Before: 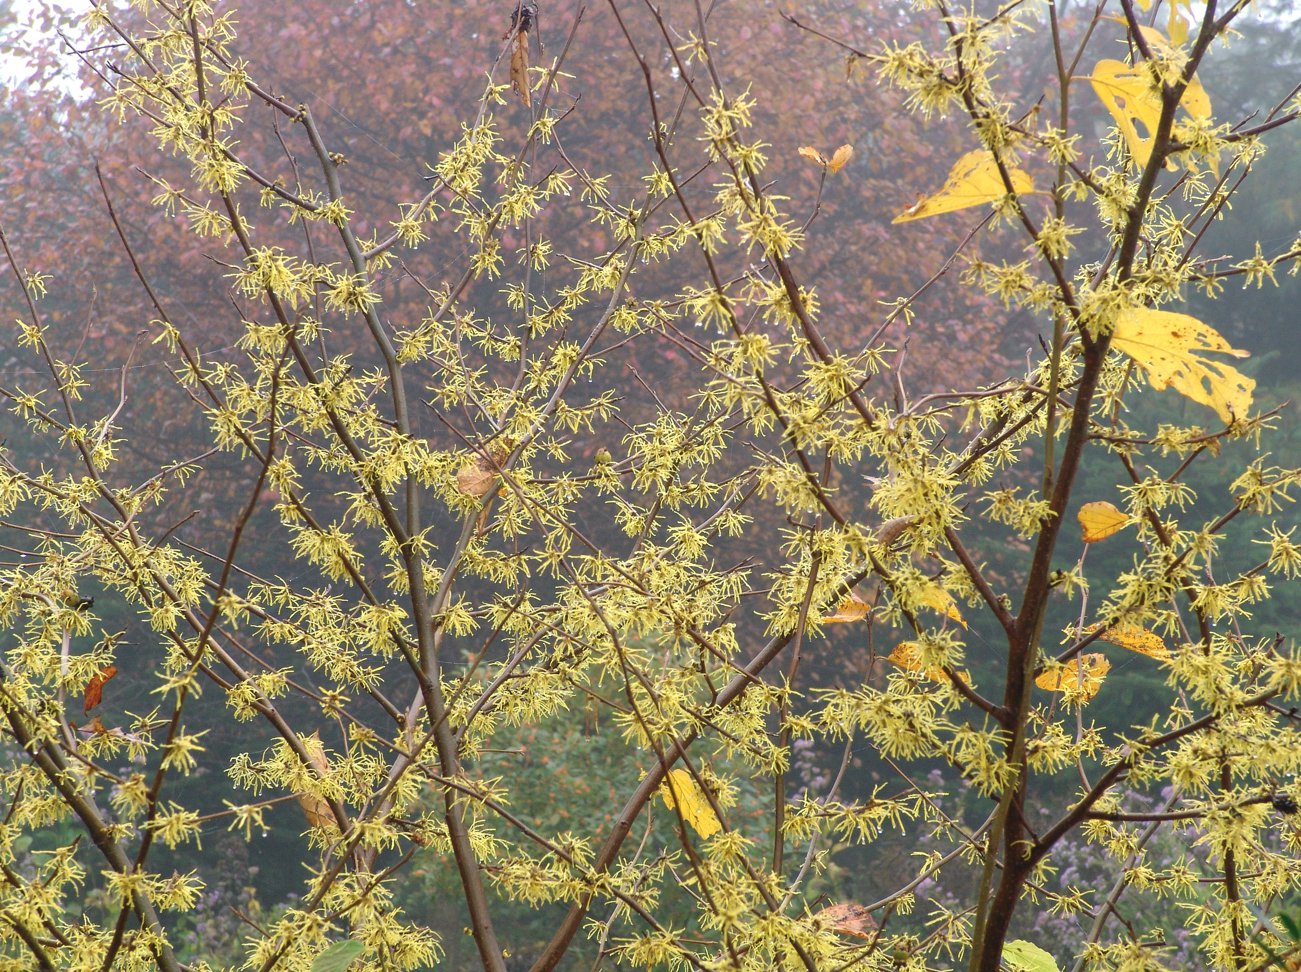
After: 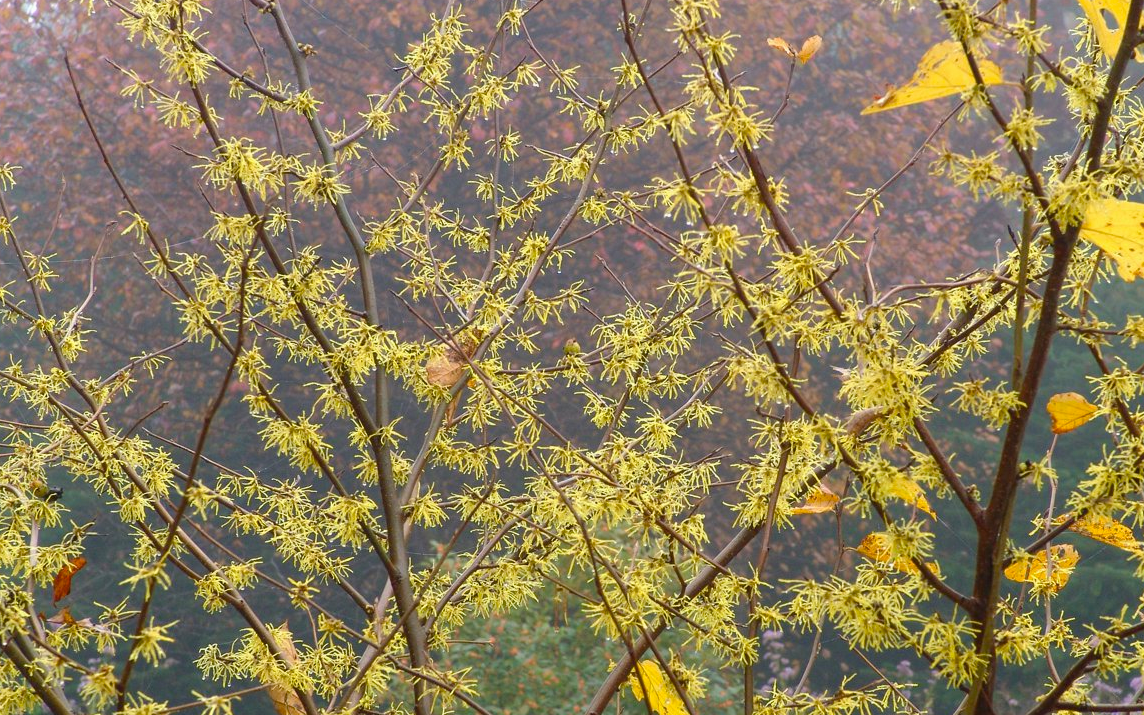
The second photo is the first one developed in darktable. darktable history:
crop and rotate: left 2.425%, top 11.305%, right 9.6%, bottom 15.08%
color balance rgb: linear chroma grading › shadows -8%, linear chroma grading › global chroma 10%, perceptual saturation grading › global saturation 2%, perceptual saturation grading › highlights -2%, perceptual saturation grading › mid-tones 4%, perceptual saturation grading › shadows 8%, perceptual brilliance grading › global brilliance 2%, perceptual brilliance grading › highlights -4%, global vibrance 16%, saturation formula JzAzBz (2021)
